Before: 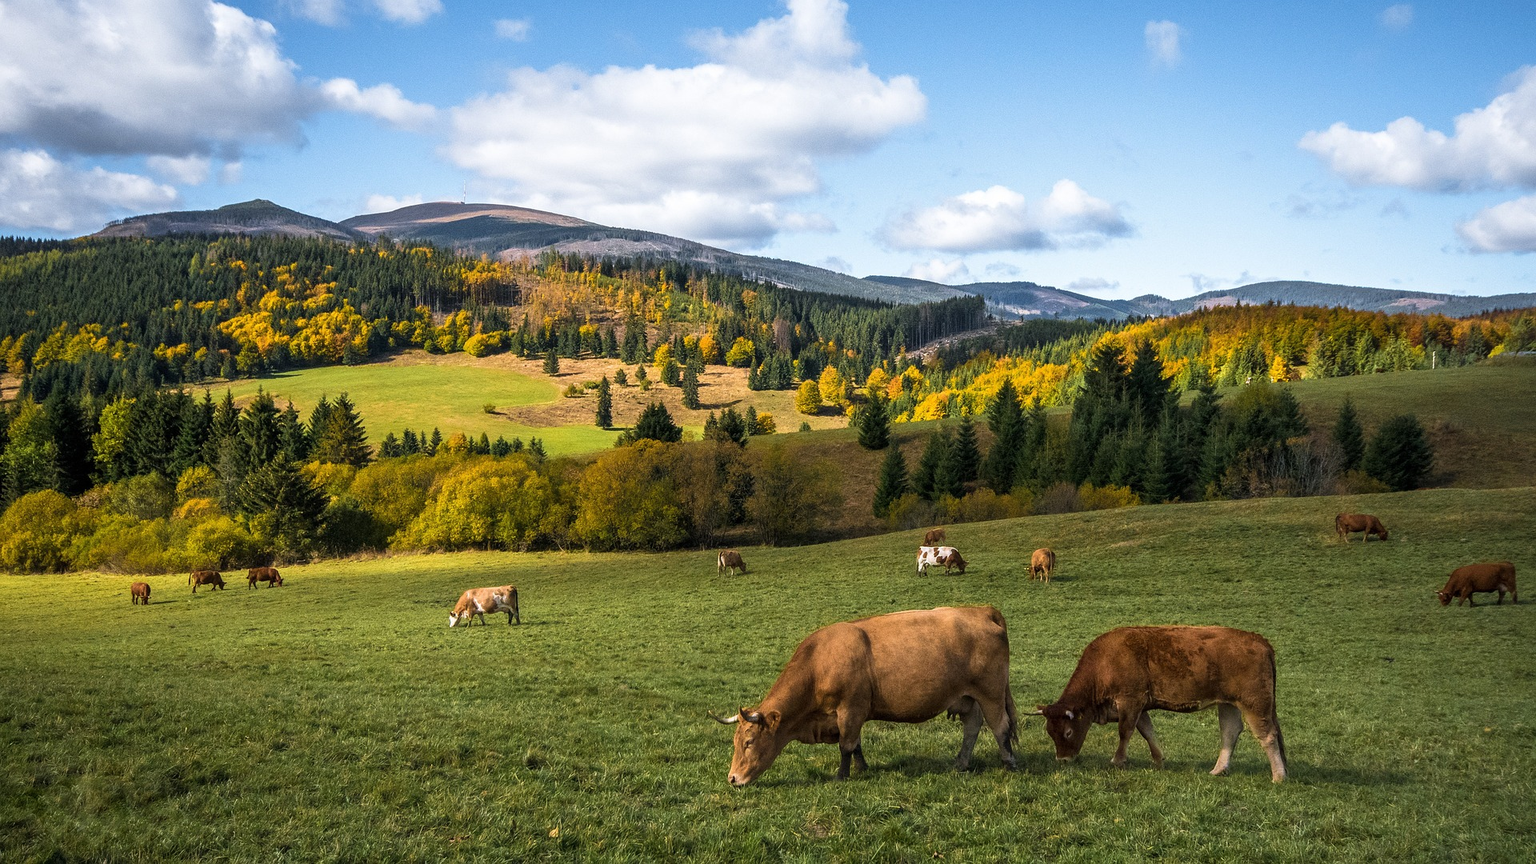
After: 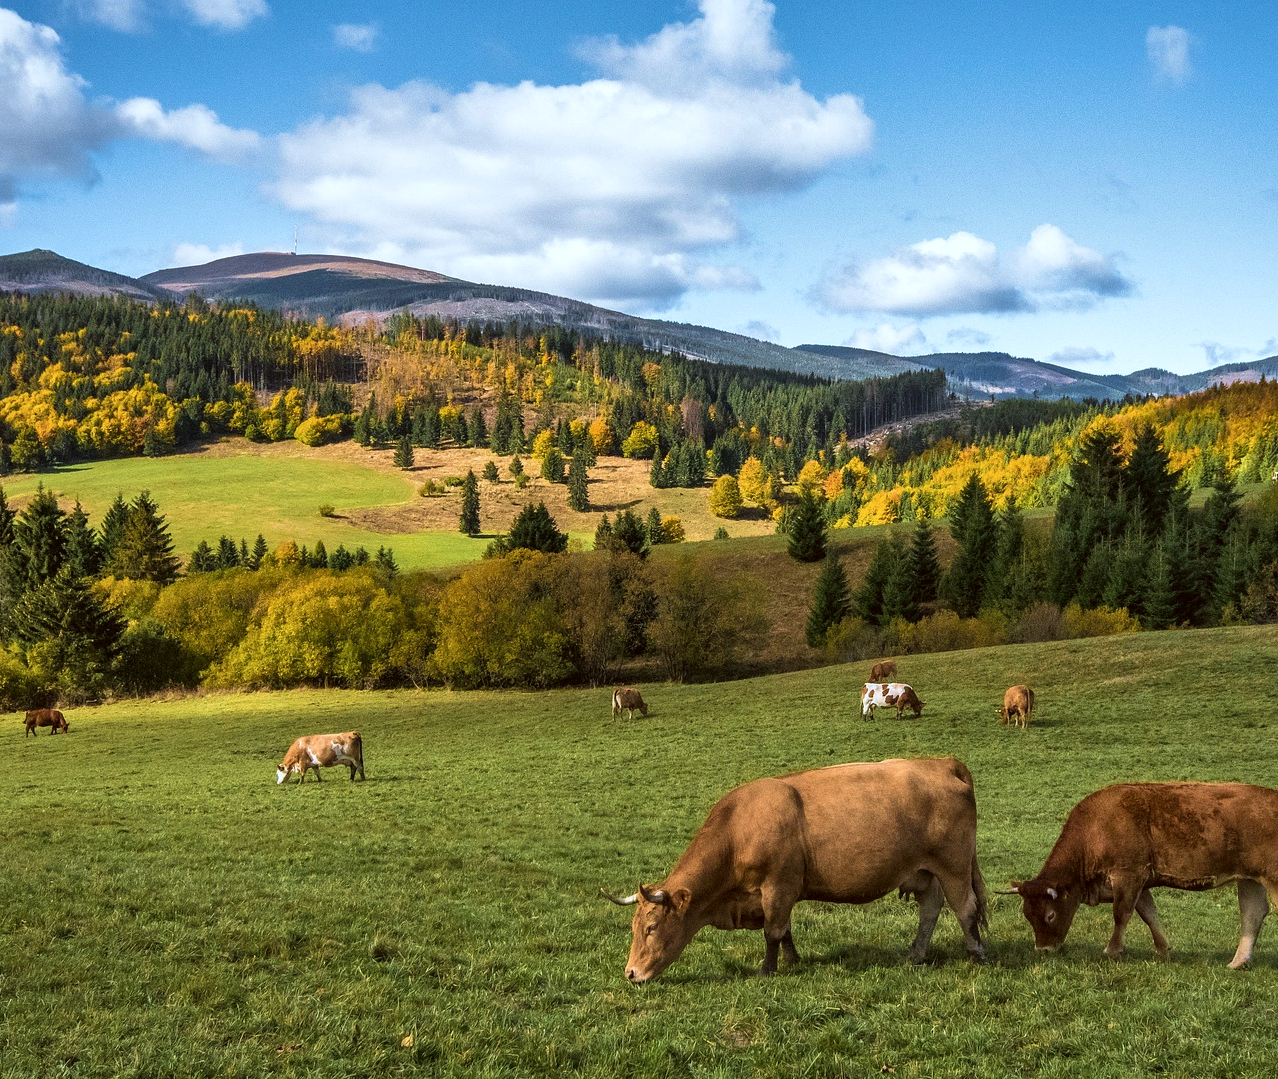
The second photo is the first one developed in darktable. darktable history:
crop and rotate: left 14.879%, right 18.549%
shadows and highlights: low approximation 0.01, soften with gaussian
velvia: on, module defaults
color correction: highlights a* -3.63, highlights b* -6.47, shadows a* 2.97, shadows b* 5.5
